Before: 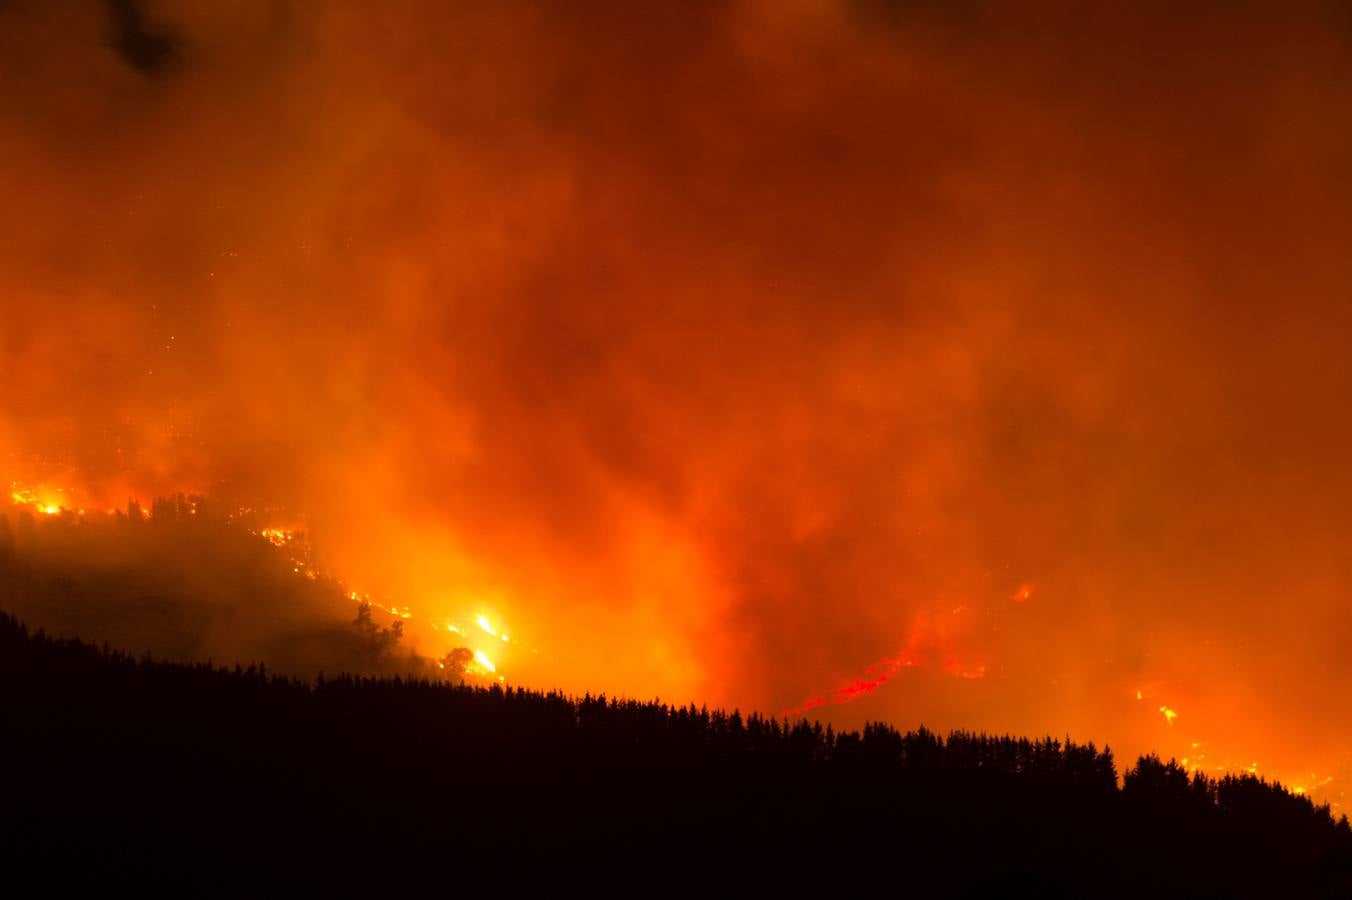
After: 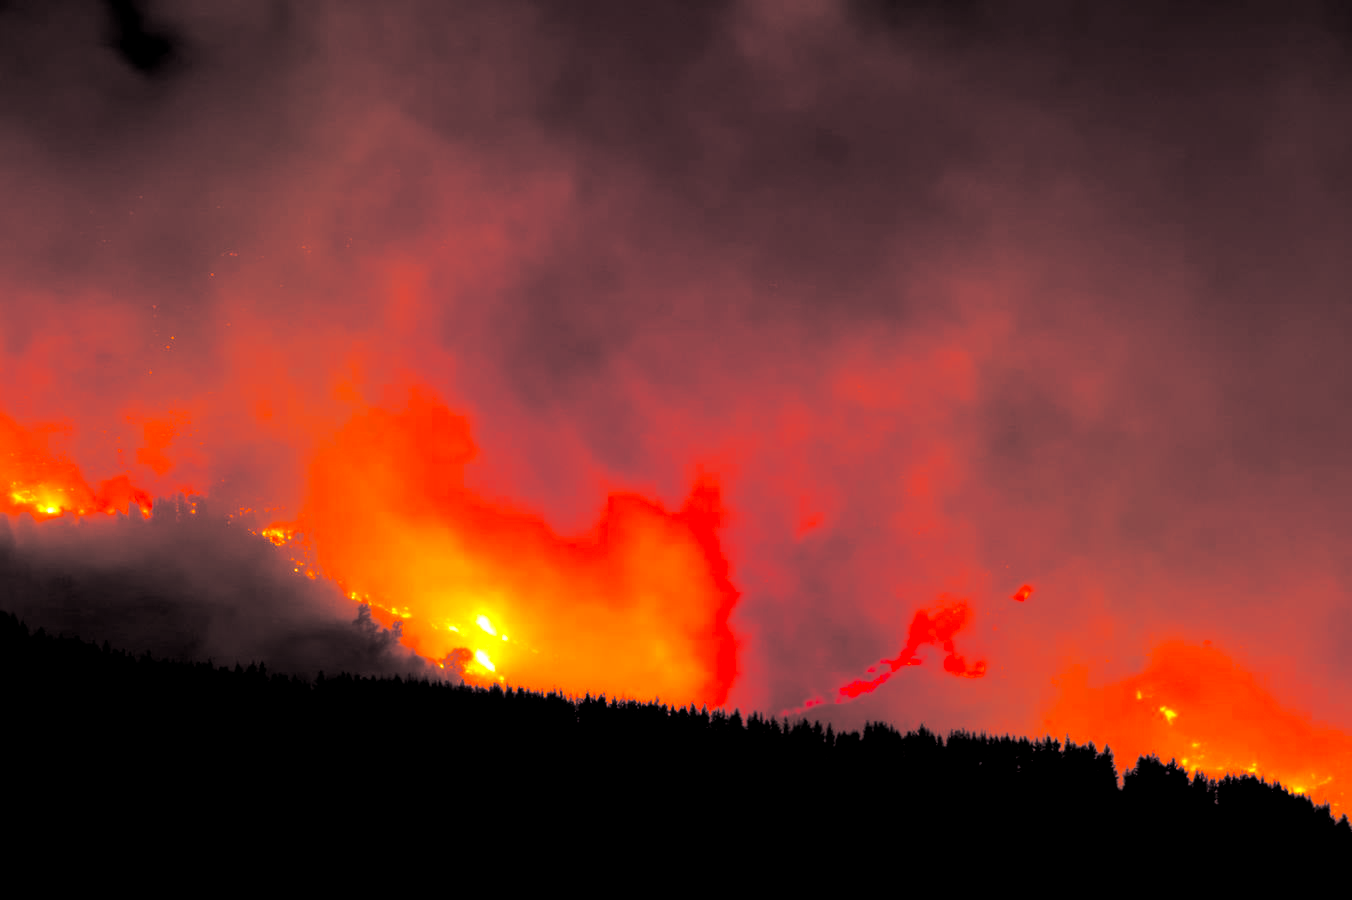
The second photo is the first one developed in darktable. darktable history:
contrast brightness saturation: saturation 0.18
split-toning: shadows › hue 205.2°, shadows › saturation 0.29, highlights › hue 50.4°, highlights › saturation 0.38, balance -49.9
color balance rgb: shadows lift › luminance -21.66%, shadows lift › chroma 8.98%, shadows lift › hue 283.37°, power › chroma 1.55%, power › hue 25.59°, highlights gain › luminance 6.08%, highlights gain › chroma 2.55%, highlights gain › hue 90°, global offset › luminance -0.87%, perceptual saturation grading › global saturation 27.49%, perceptual saturation grading › highlights -28.39%, perceptual saturation grading › mid-tones 15.22%, perceptual saturation grading › shadows 33.98%, perceptual brilliance grading › highlights 10%, perceptual brilliance grading › mid-tones 5%
